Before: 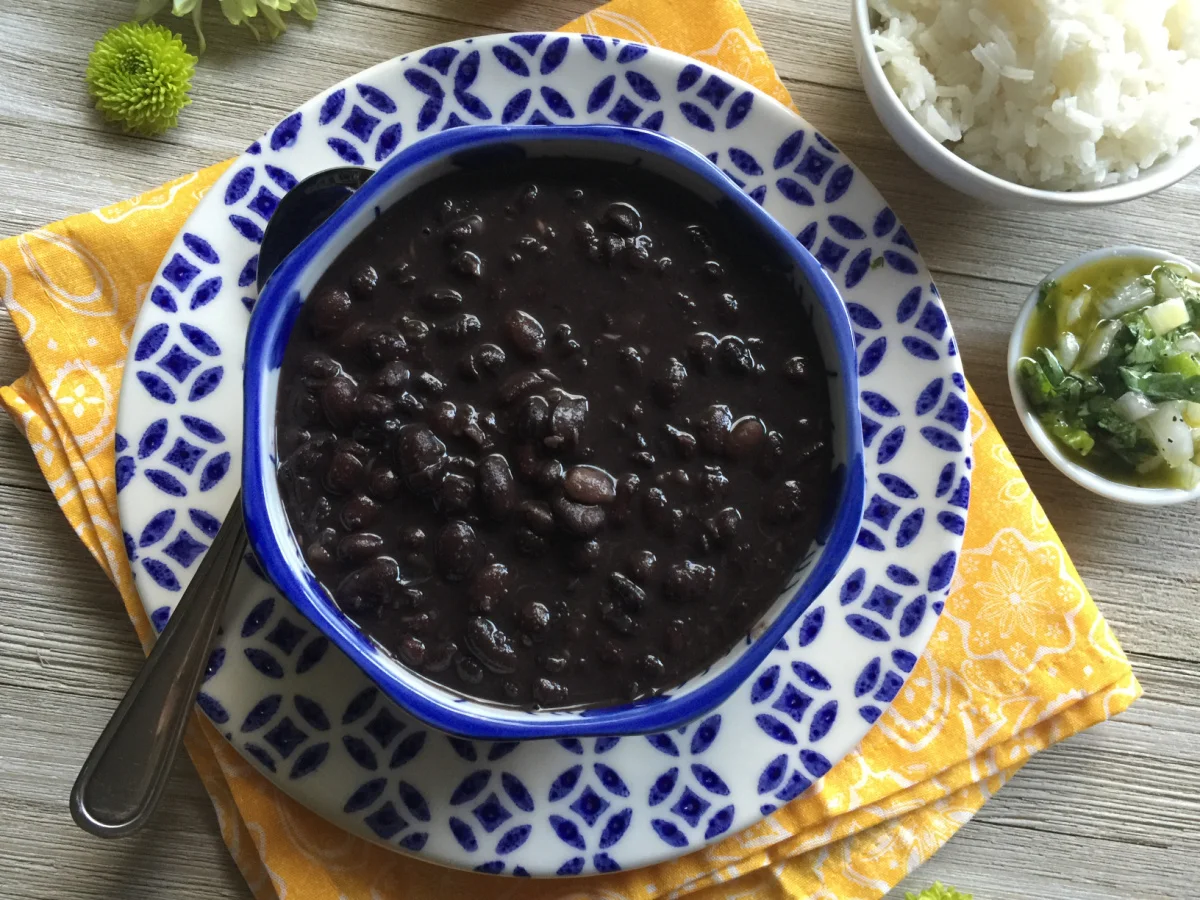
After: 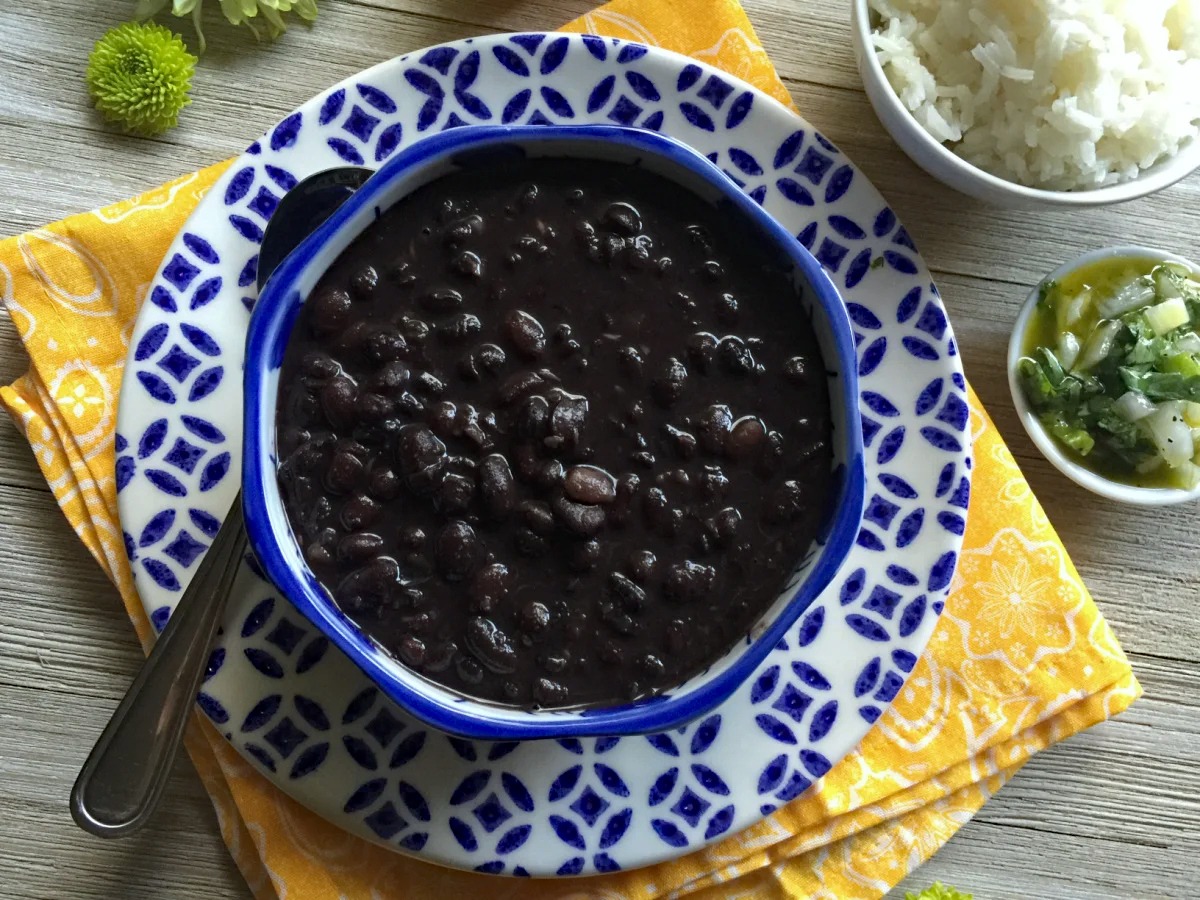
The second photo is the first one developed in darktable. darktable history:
white balance: red 0.978, blue 0.999
haze removal: strength 0.29, distance 0.25, compatibility mode true, adaptive false
